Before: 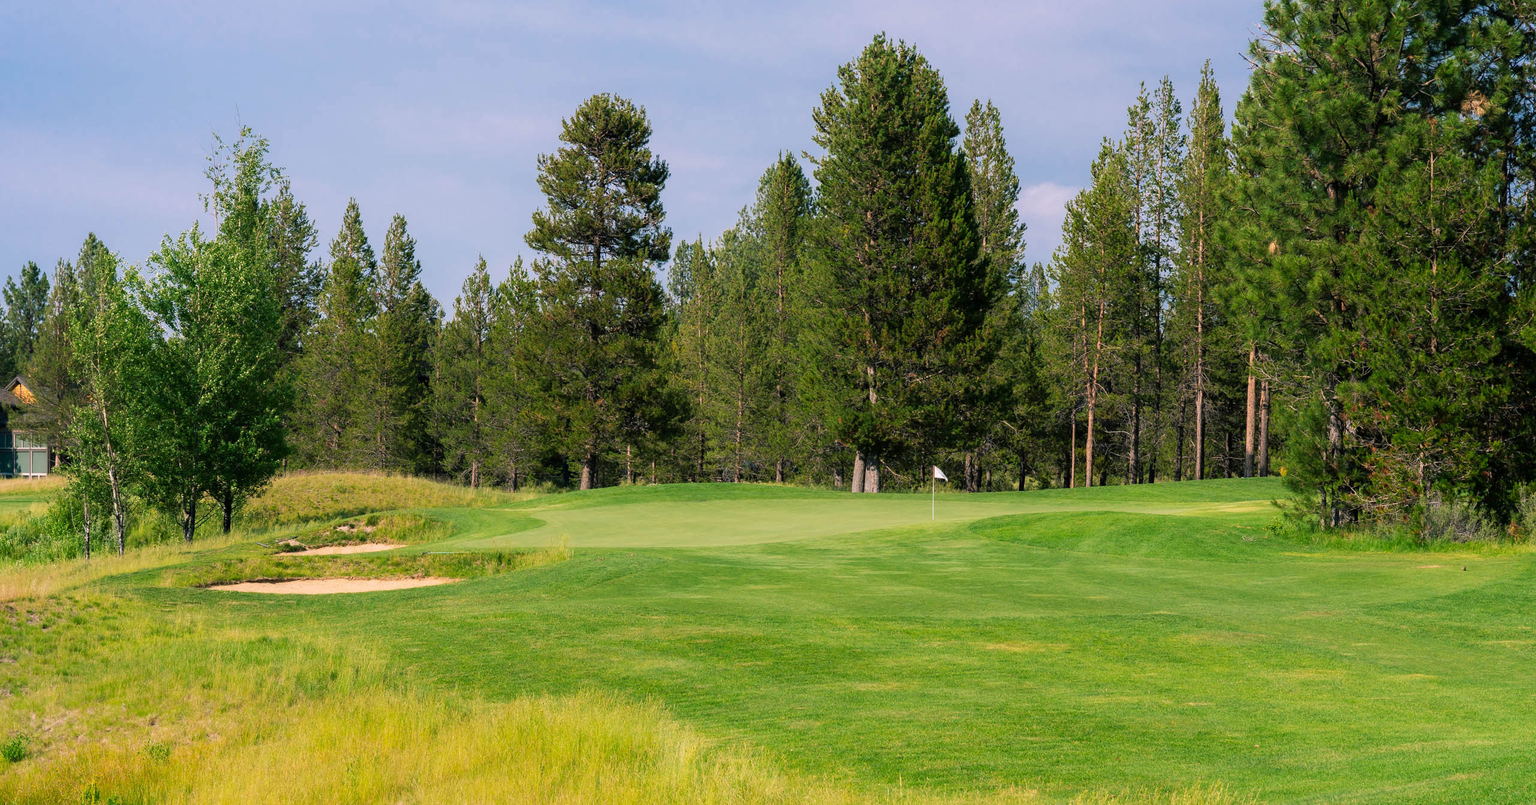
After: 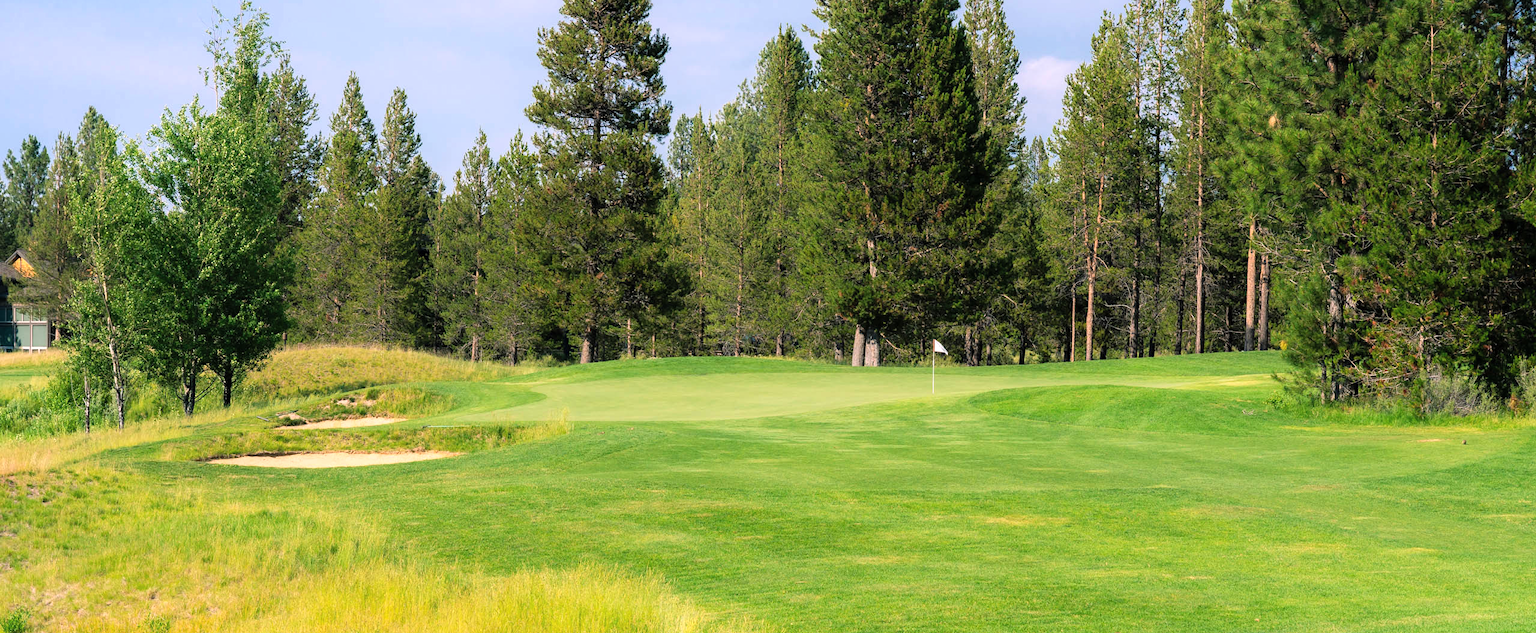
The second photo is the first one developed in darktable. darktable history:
tone equalizer: -8 EV -0.424 EV, -7 EV -0.394 EV, -6 EV -0.319 EV, -5 EV -0.197 EV, -3 EV 0.212 EV, -2 EV 0.361 EV, -1 EV 0.364 EV, +0 EV 0.422 EV
crop and rotate: top 15.752%, bottom 5.527%
contrast brightness saturation: contrast 0.052, brightness 0.062, saturation 0.01
